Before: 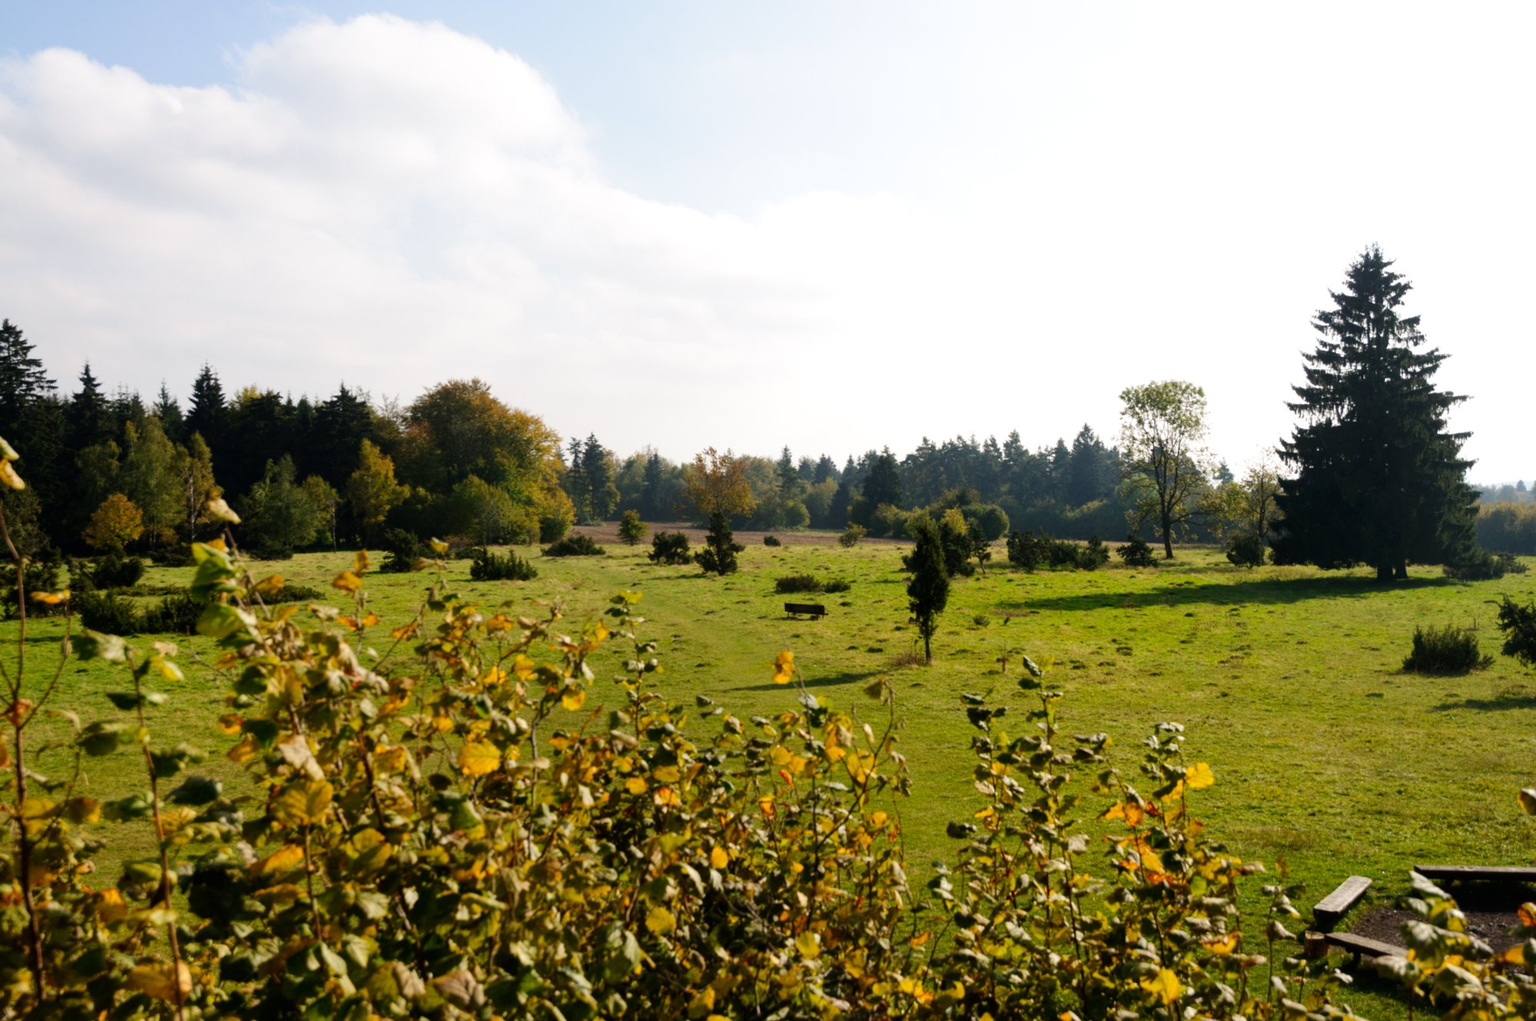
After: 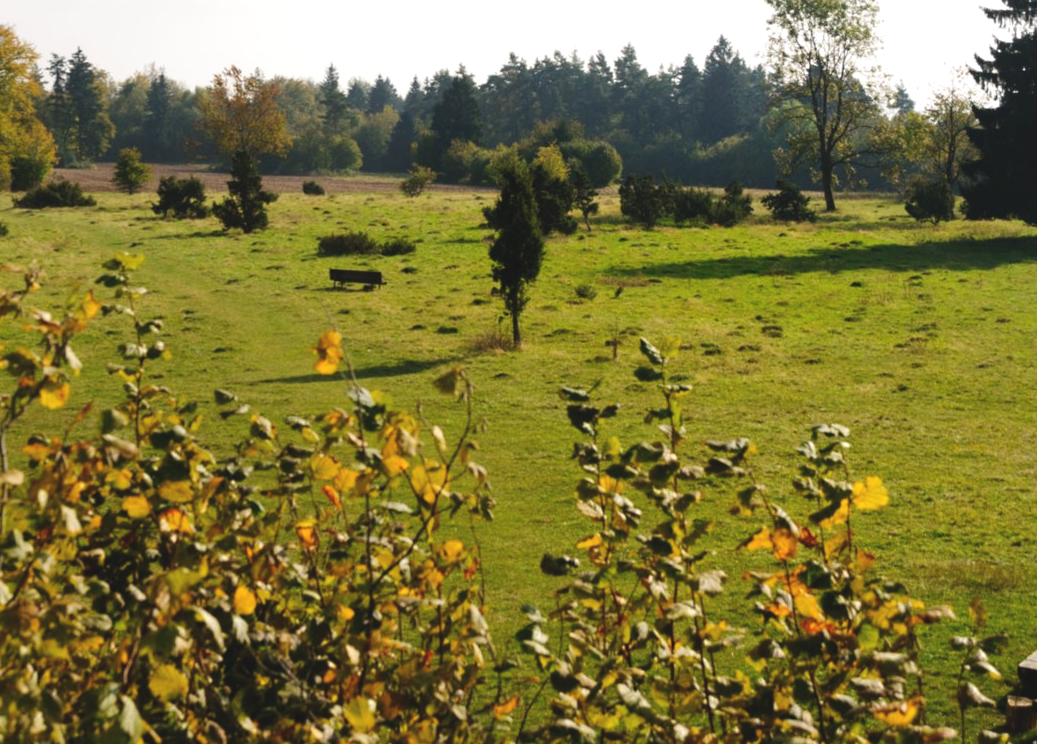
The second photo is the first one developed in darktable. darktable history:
sharpen: radius 5.307, amount 0.309, threshold 26.812
exposure: black level correction -0.008, exposure 0.069 EV, compensate exposure bias true, compensate highlight preservation false
crop: left 34.63%, top 38.84%, right 13.517%, bottom 5.171%
